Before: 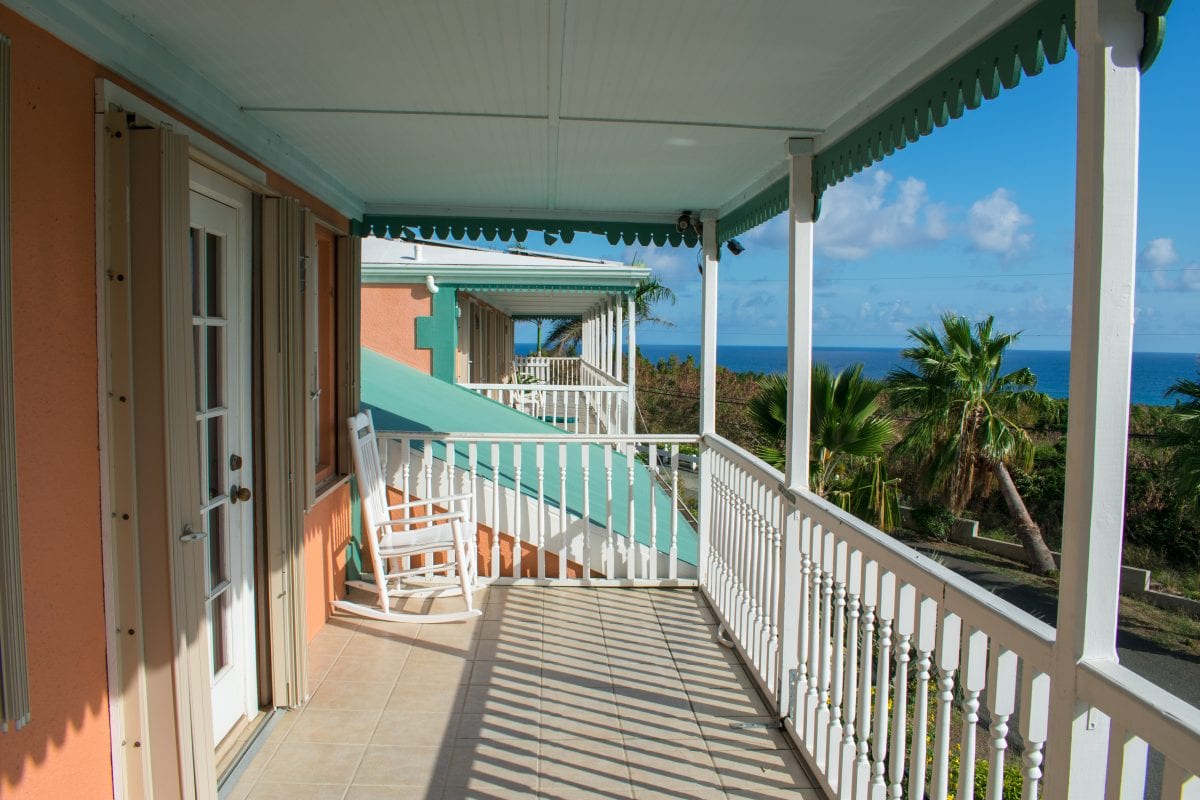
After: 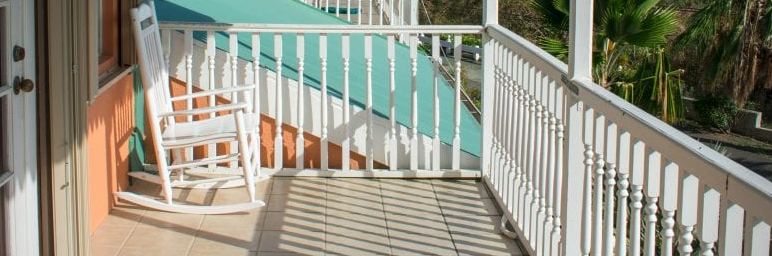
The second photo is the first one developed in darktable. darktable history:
crop: left 18.091%, top 51.13%, right 17.525%, bottom 16.85%
vignetting: unbound false
